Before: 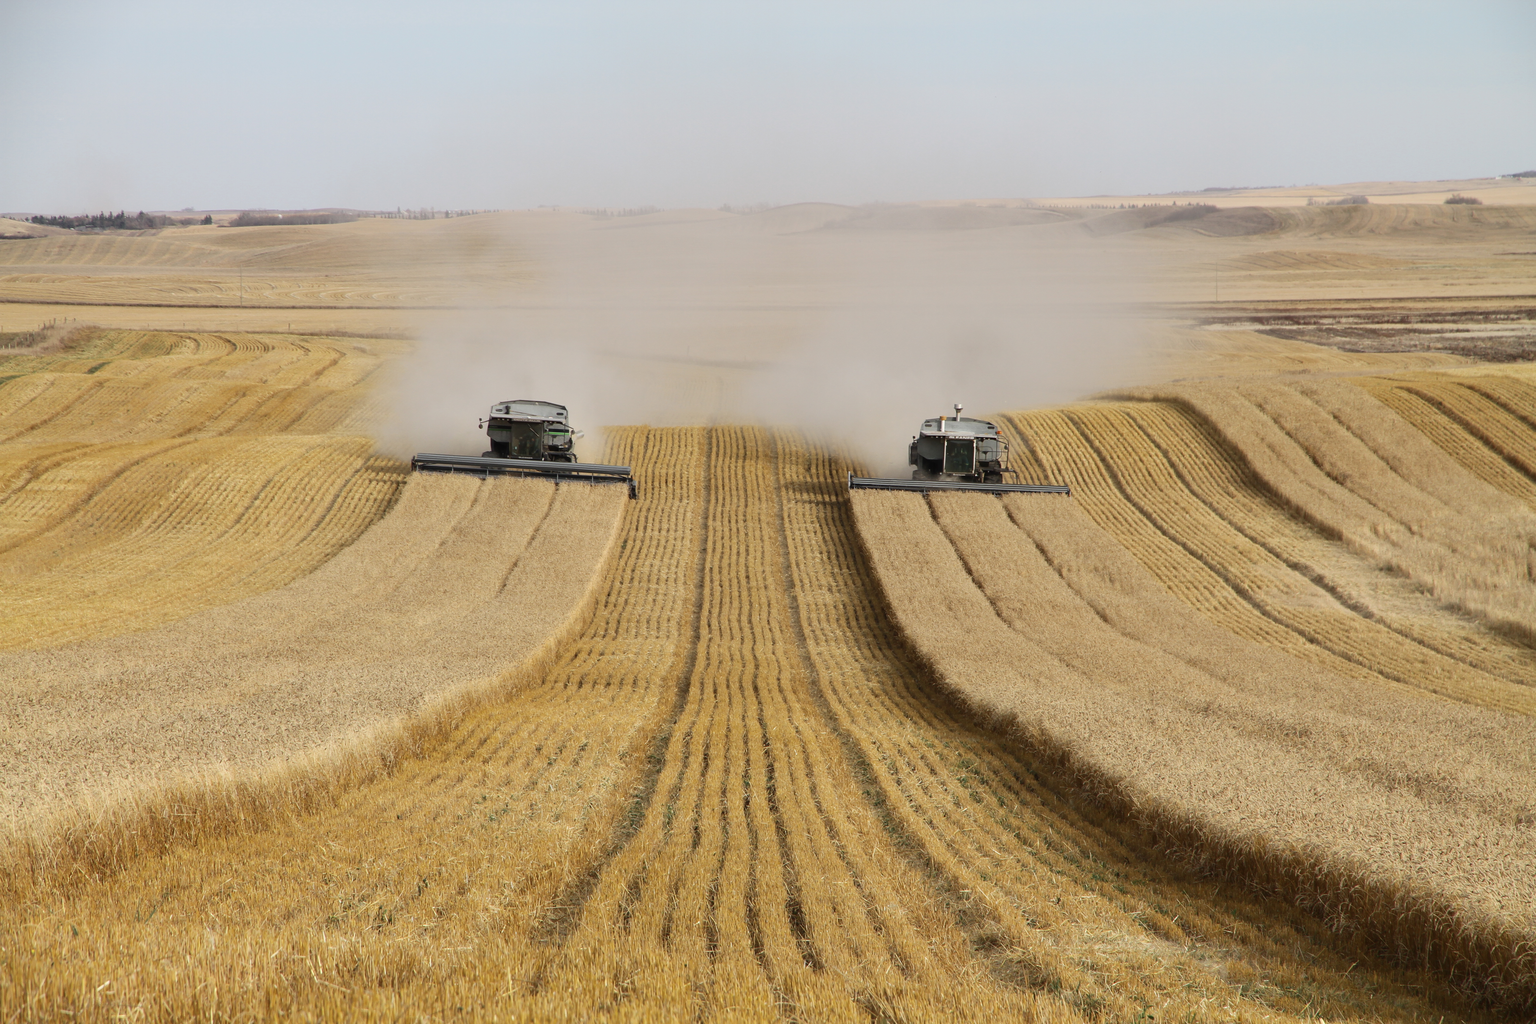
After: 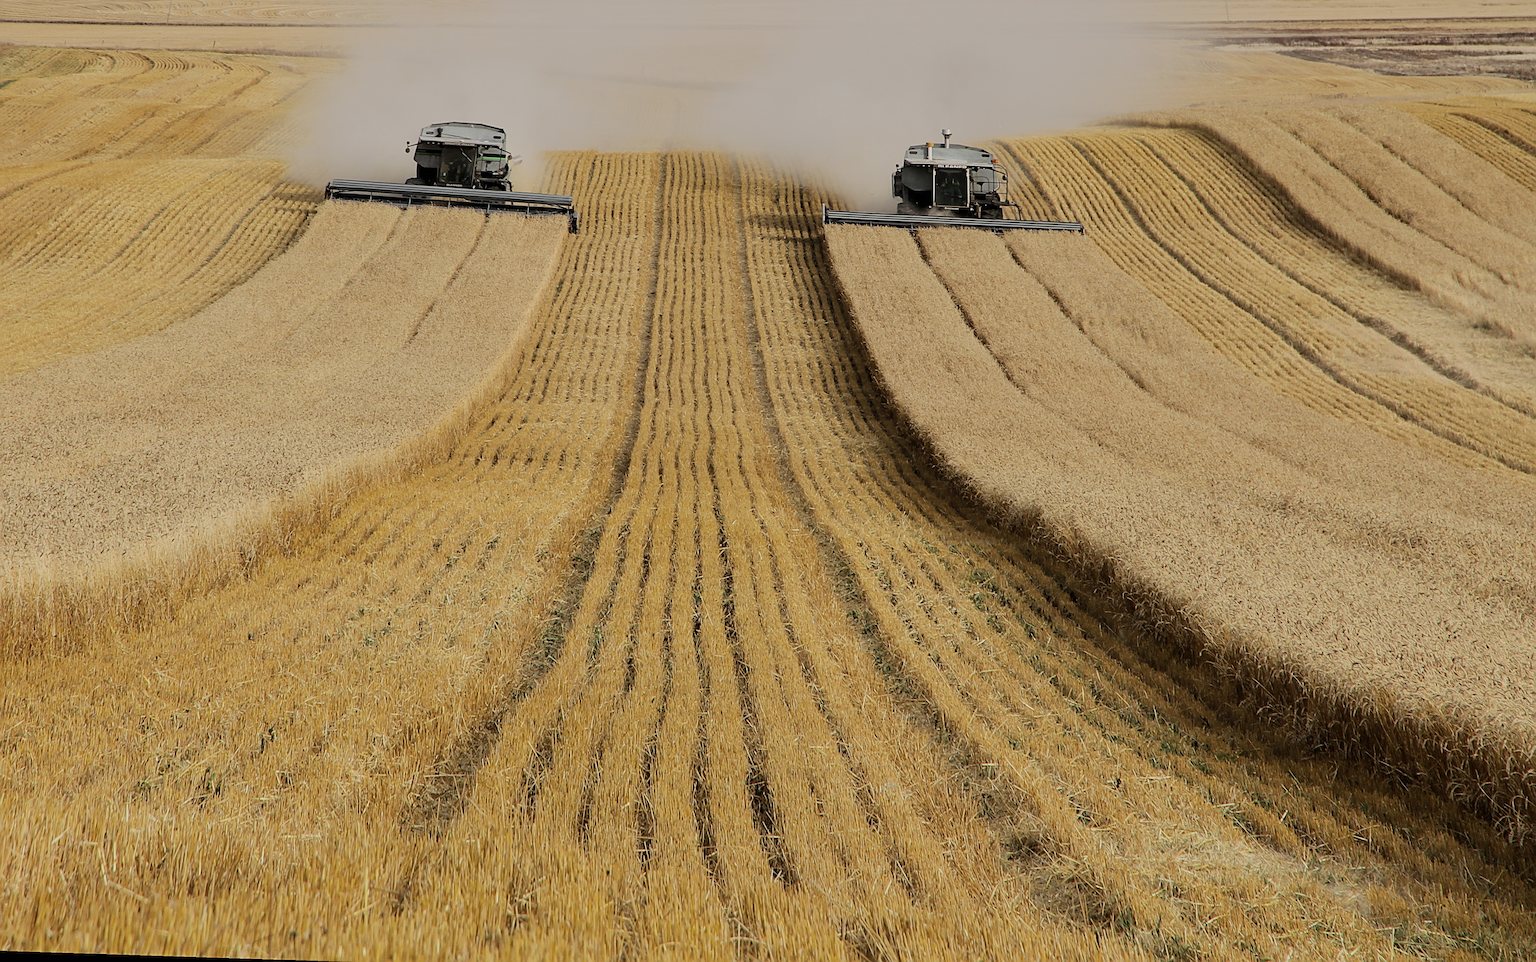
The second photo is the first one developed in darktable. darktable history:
sharpen: radius 3.025, amount 0.757
rotate and perspective: rotation 0.72°, lens shift (vertical) -0.352, lens shift (horizontal) -0.051, crop left 0.152, crop right 0.859, crop top 0.019, crop bottom 0.964
crop and rotate: top 19.998%
filmic rgb: black relative exposure -7.15 EV, white relative exposure 5.36 EV, hardness 3.02, color science v6 (2022)
